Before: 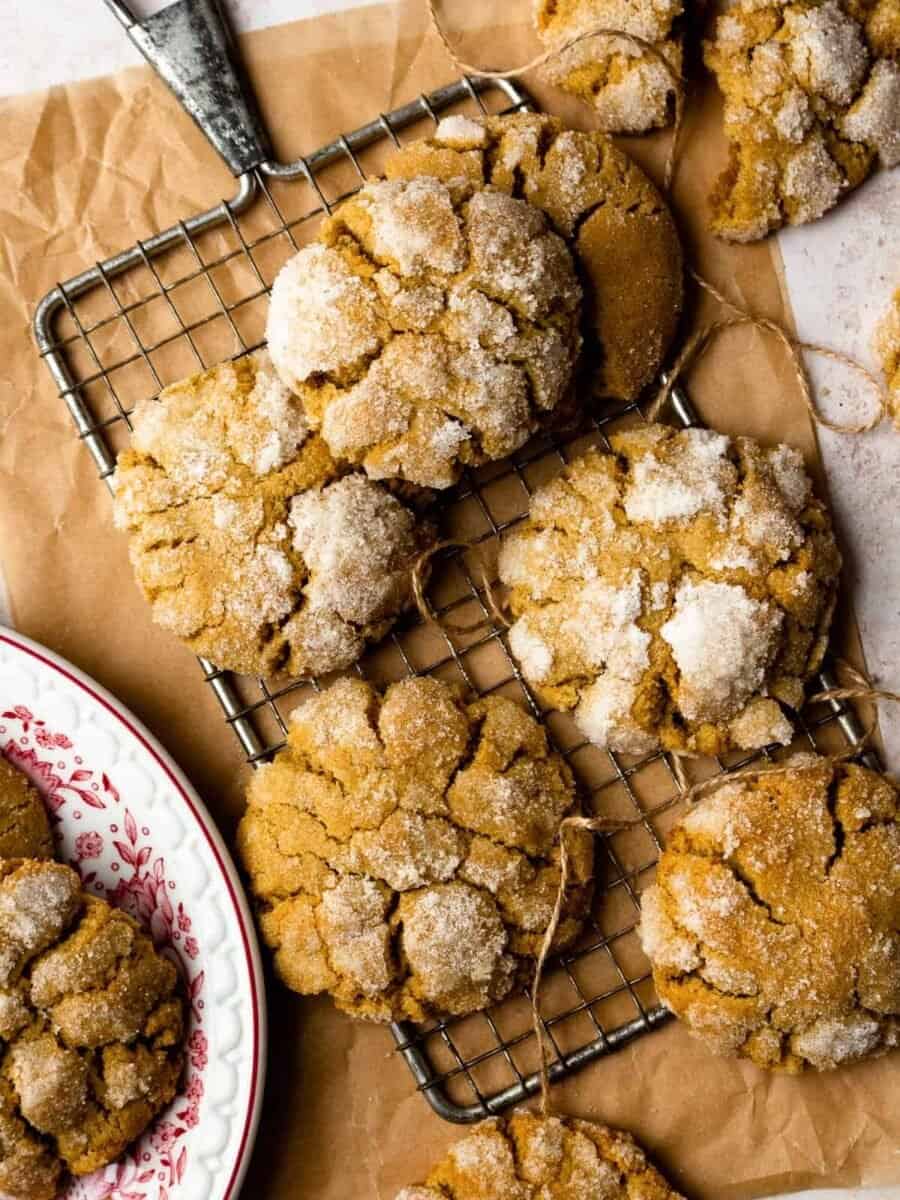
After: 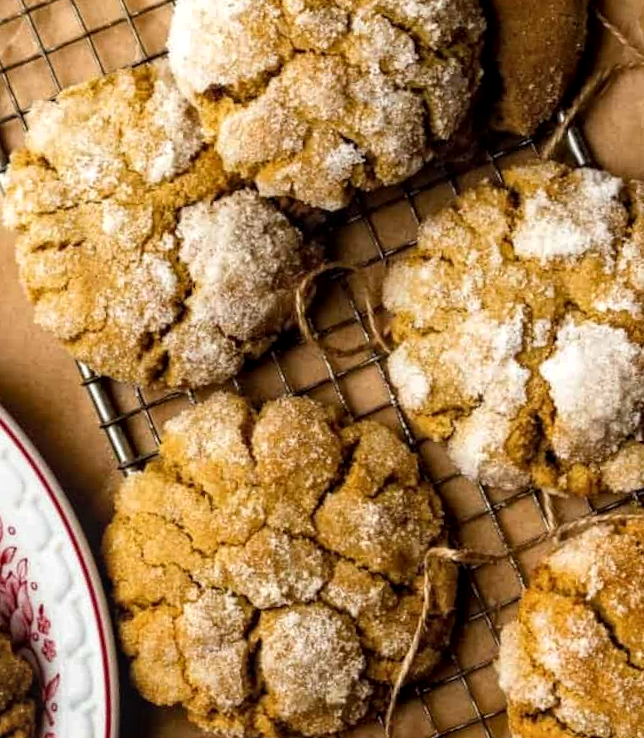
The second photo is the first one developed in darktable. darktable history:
local contrast: highlights 54%, shadows 52%, detail 130%, midtone range 0.448
crop and rotate: angle -4.13°, left 9.78%, top 20.698%, right 11.947%, bottom 12.039%
